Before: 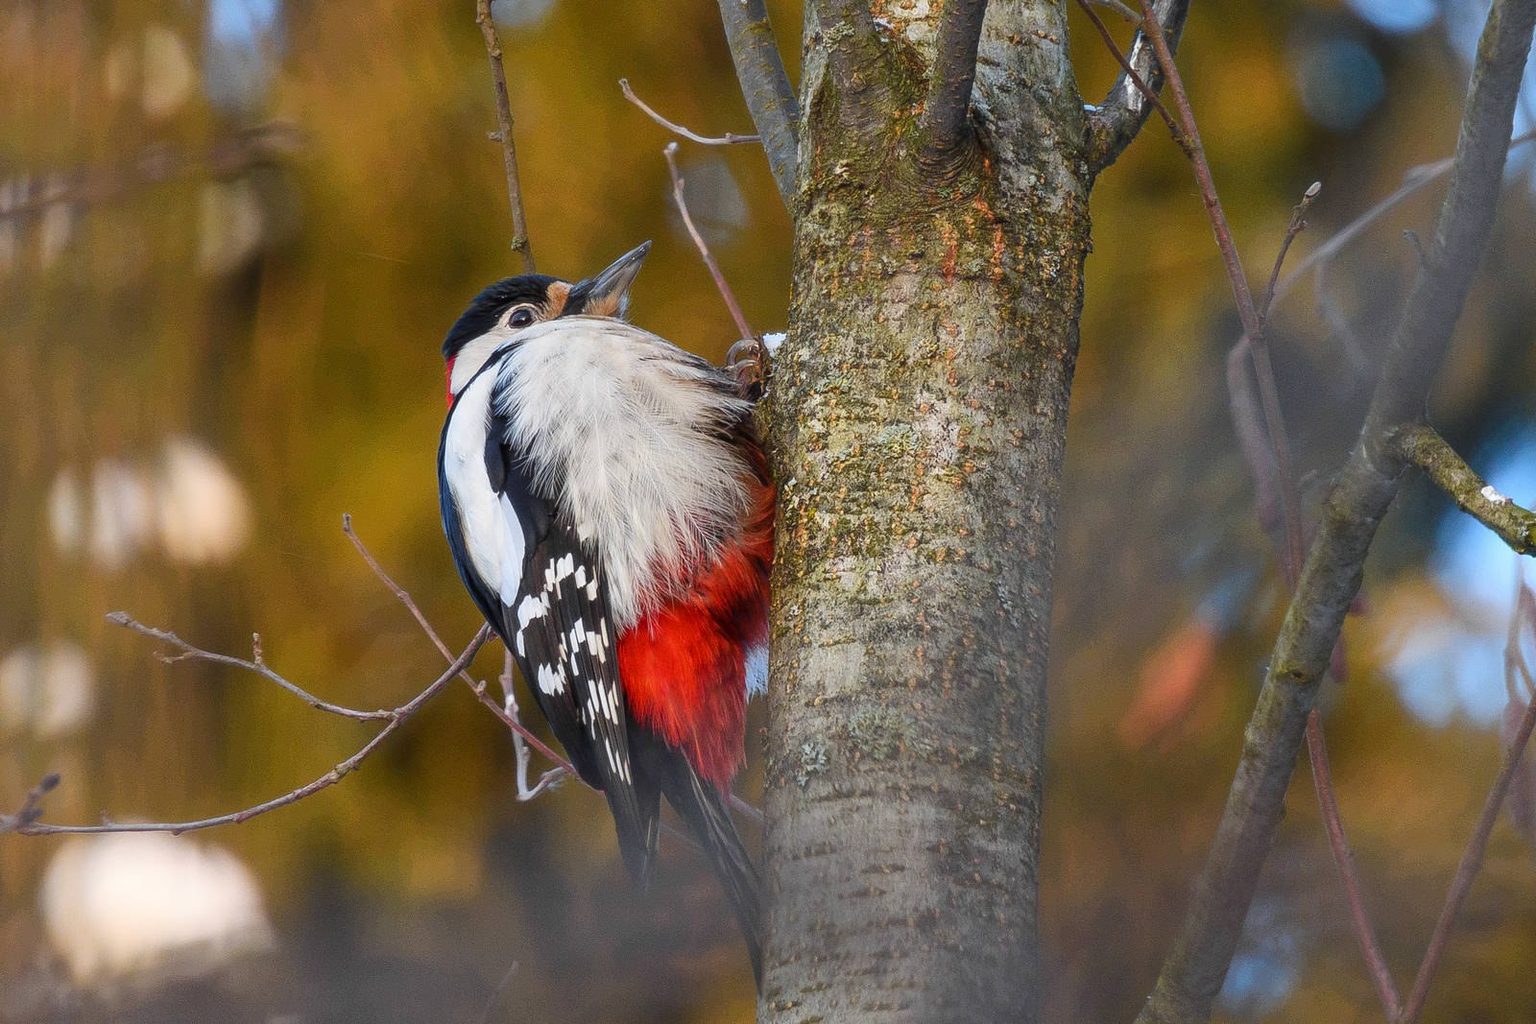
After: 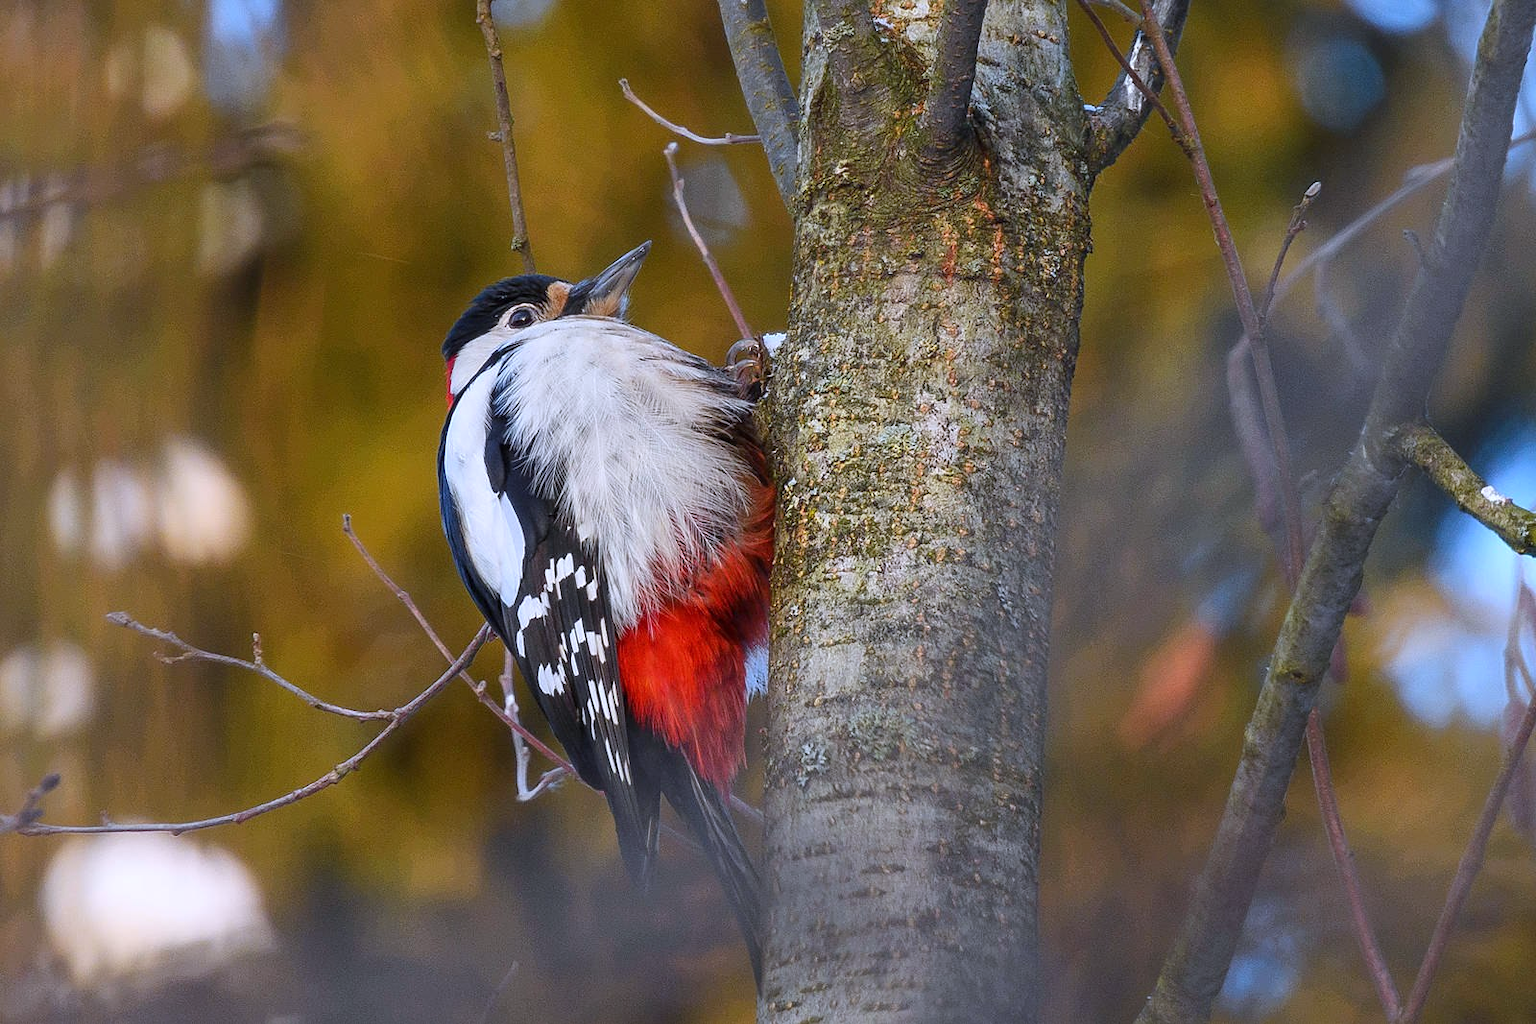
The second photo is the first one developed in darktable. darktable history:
sharpen: amount 0.2
white balance: red 0.967, blue 1.119, emerald 0.756
